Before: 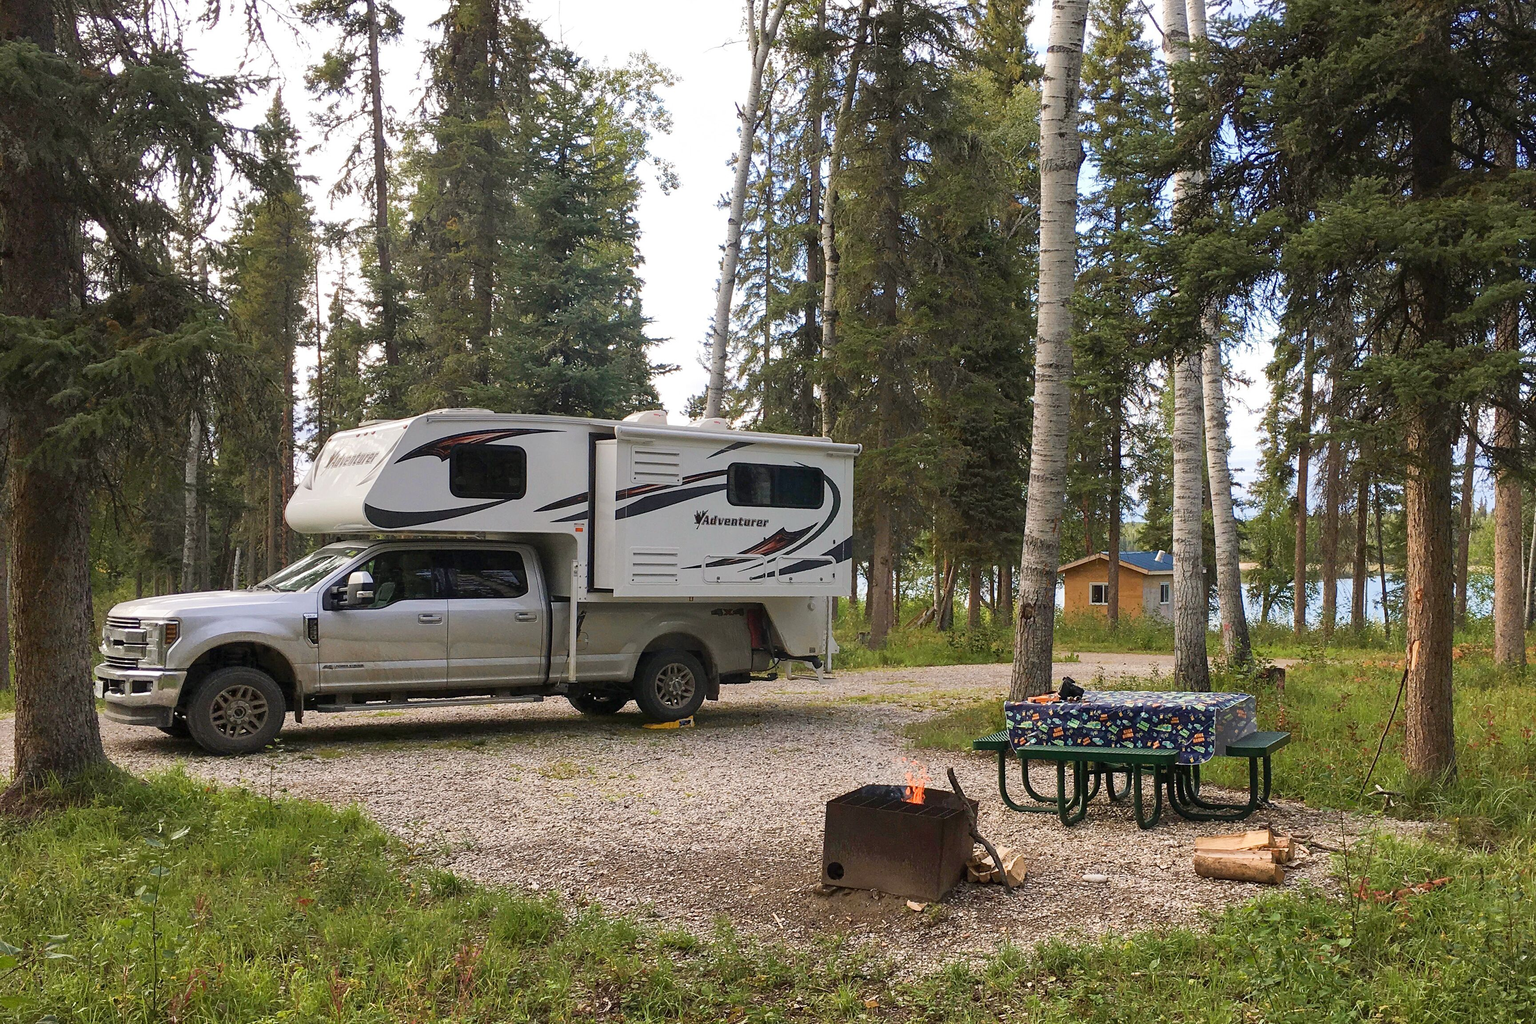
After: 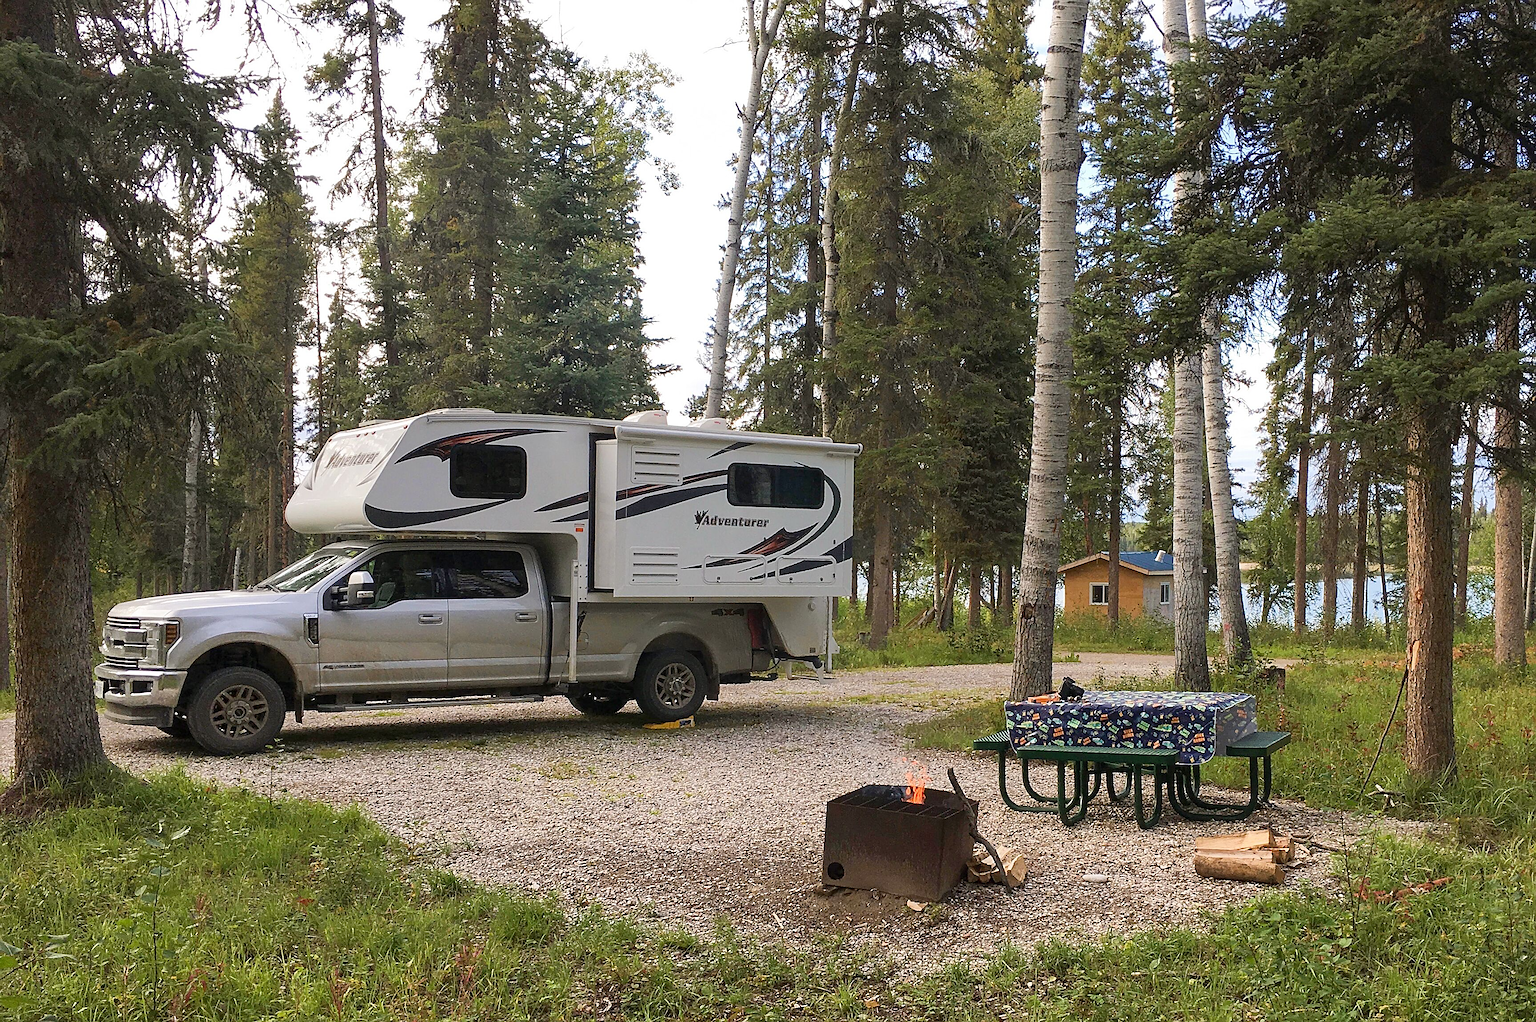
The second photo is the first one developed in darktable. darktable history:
crop: bottom 0.077%
sharpen: on, module defaults
